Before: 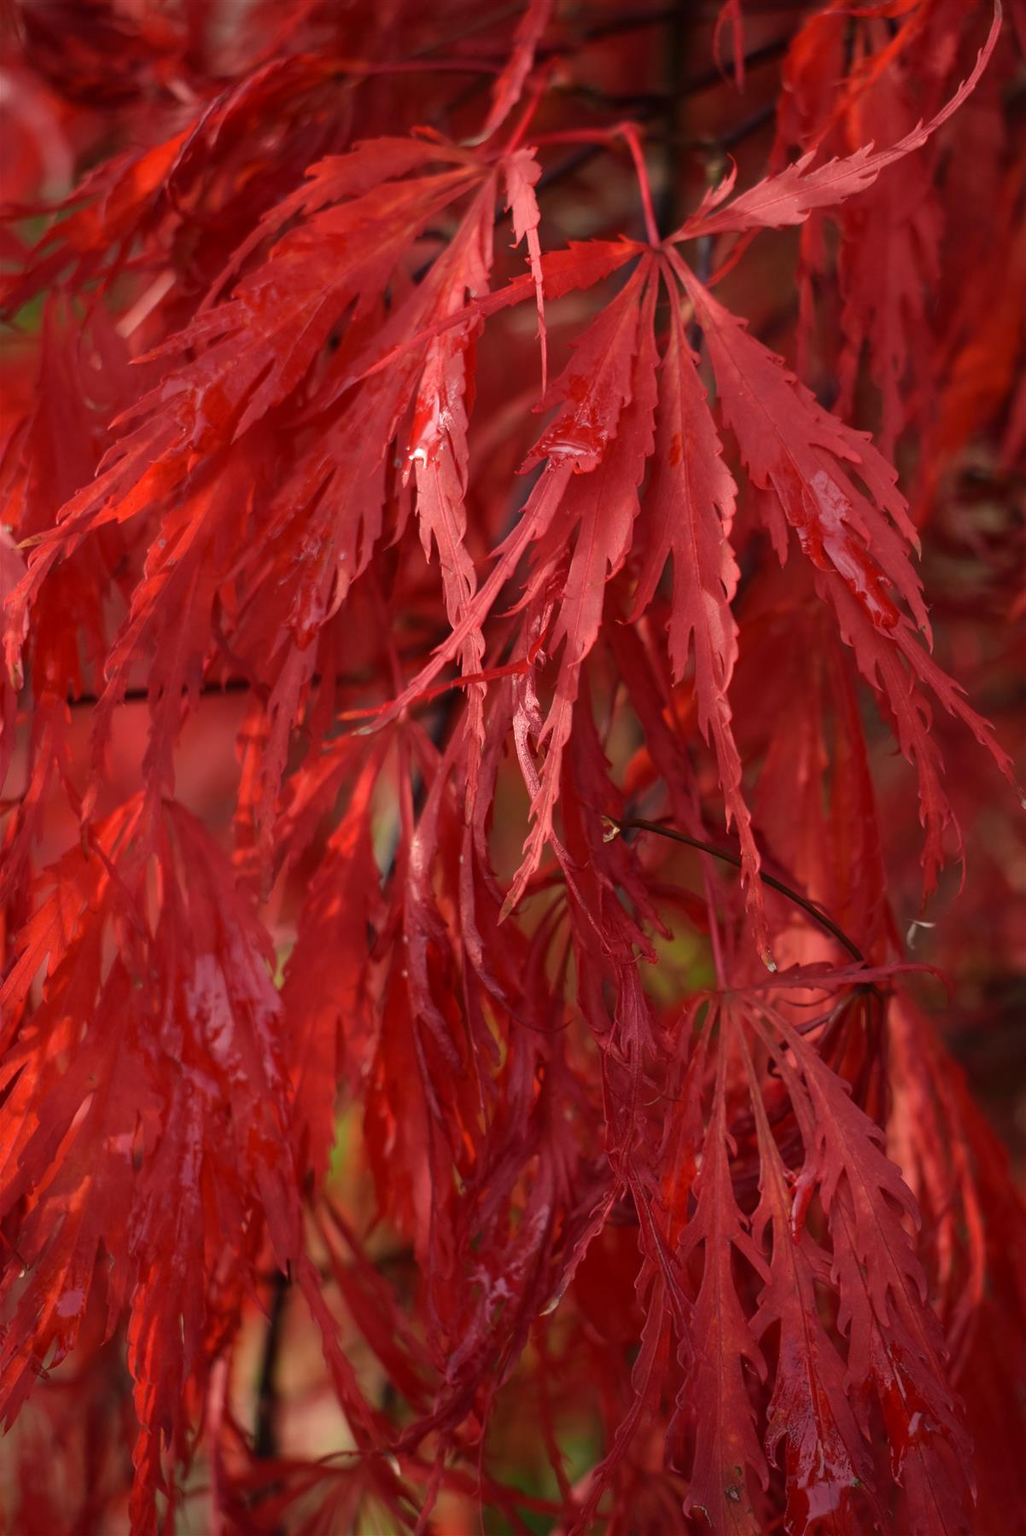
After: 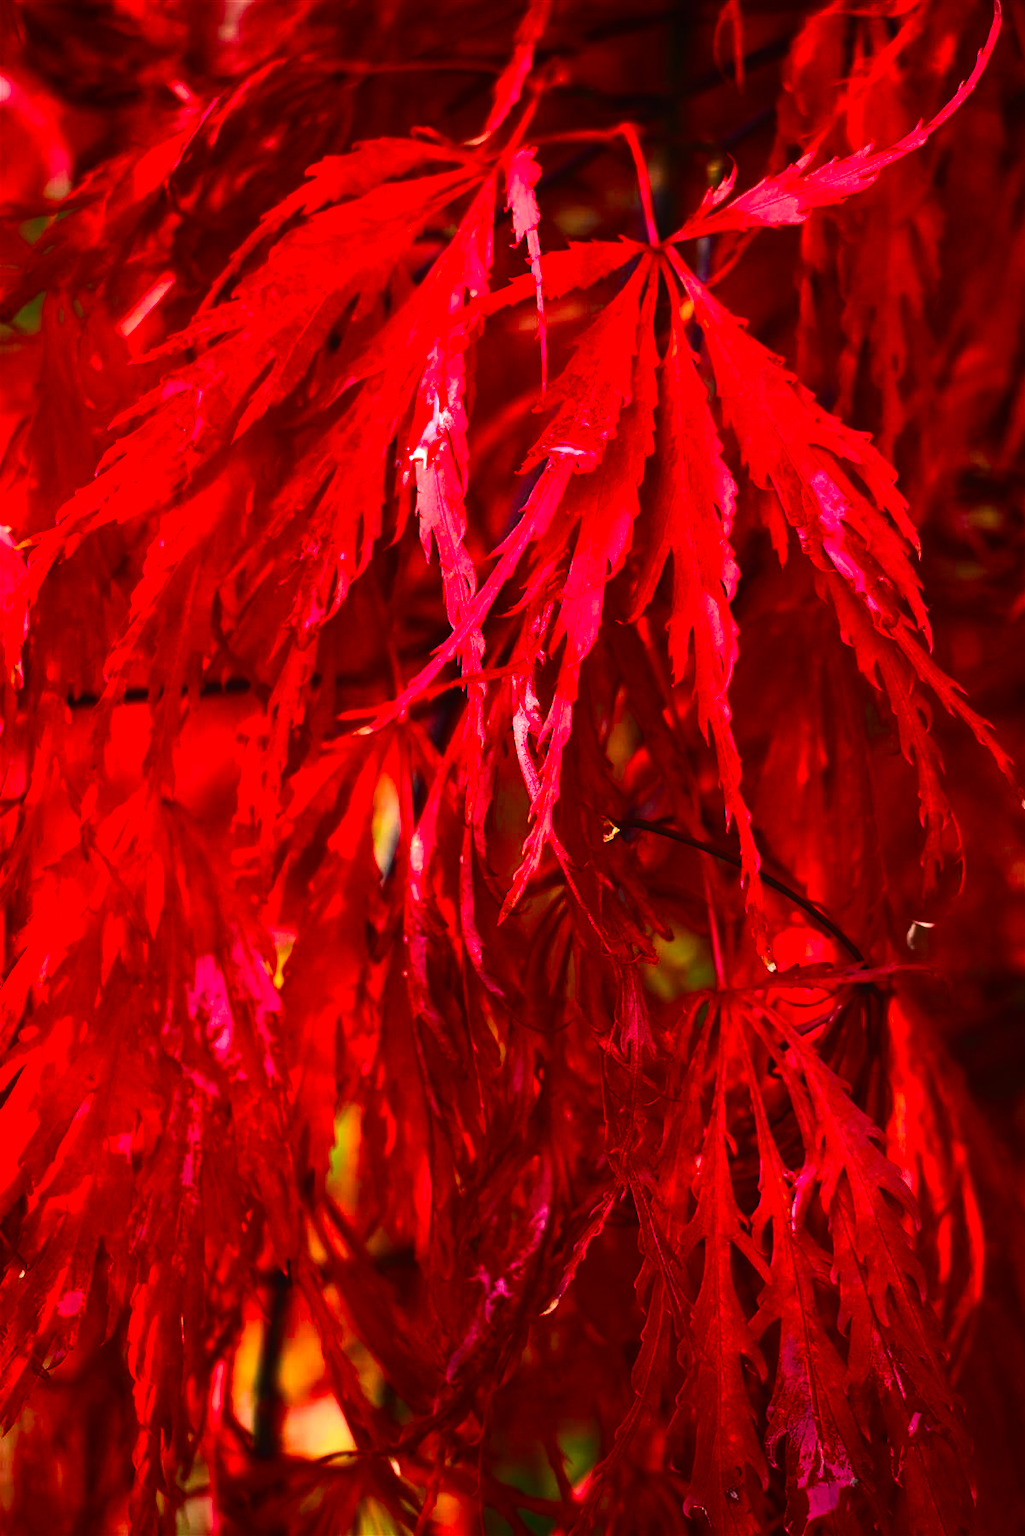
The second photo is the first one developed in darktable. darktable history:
color balance rgb: shadows lift › chroma 1.841%, shadows lift › hue 265.17°, linear chroma grading › global chroma 0.8%, perceptual saturation grading › global saturation 36.222%, perceptual saturation grading › shadows 36.183%, perceptual brilliance grading › highlights 8.433%, perceptual brilliance grading › mid-tones 3.366%, perceptual brilliance grading › shadows 1.716%, global vibrance 20%
tone equalizer: -8 EV -1.08 EV, -7 EV -1.03 EV, -6 EV -0.885 EV, -5 EV -0.572 EV, -3 EV 0.543 EV, -2 EV 0.839 EV, -1 EV 0.988 EV, +0 EV 1.07 EV, edges refinement/feathering 500, mask exposure compensation -1.57 EV, preserve details no
local contrast: mode bilateral grid, contrast 100, coarseness 100, detail 89%, midtone range 0.2
contrast brightness saturation: contrast 0.228, brightness 0.106, saturation 0.288
